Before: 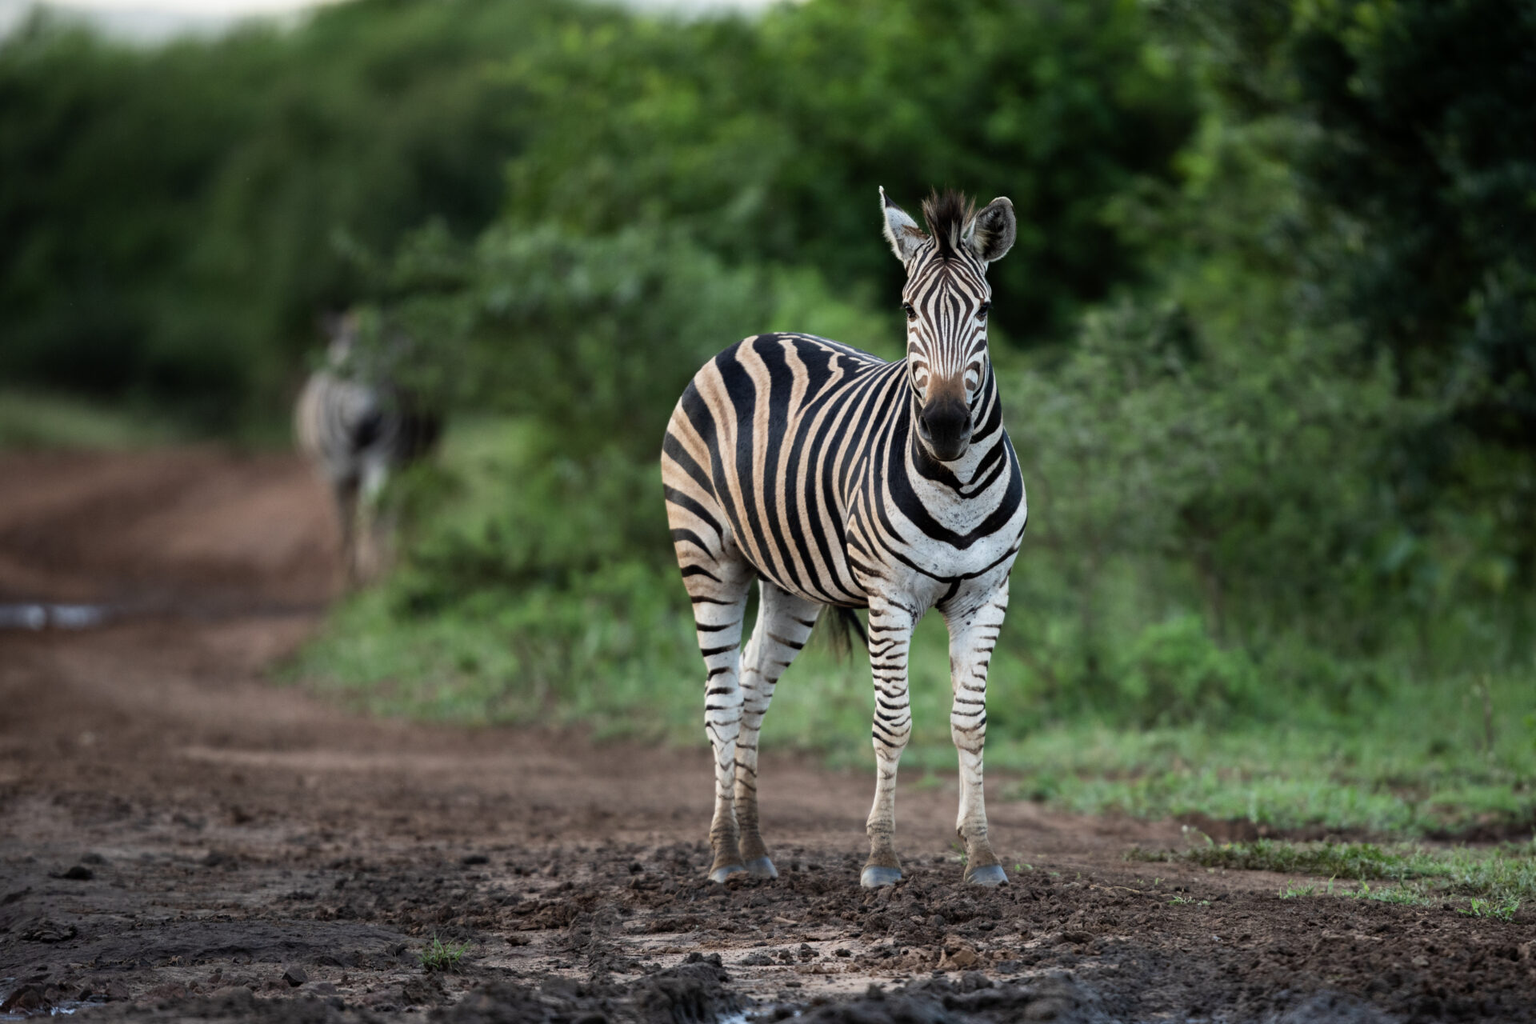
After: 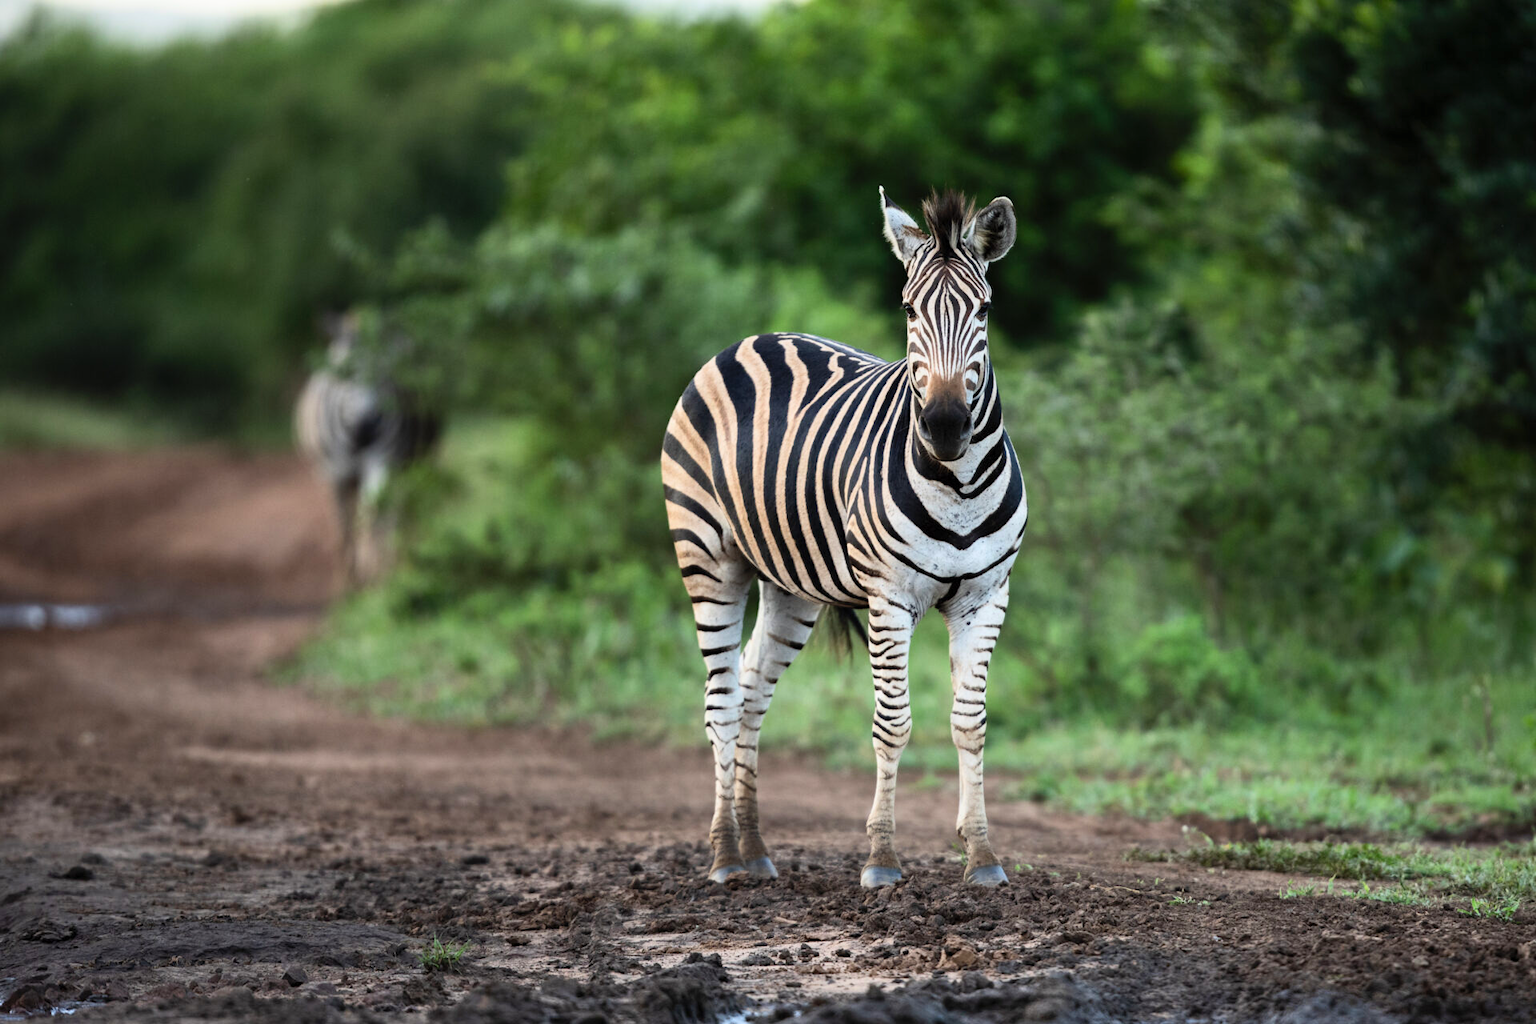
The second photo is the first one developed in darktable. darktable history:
contrast brightness saturation: contrast 0.196, brightness 0.16, saturation 0.226
